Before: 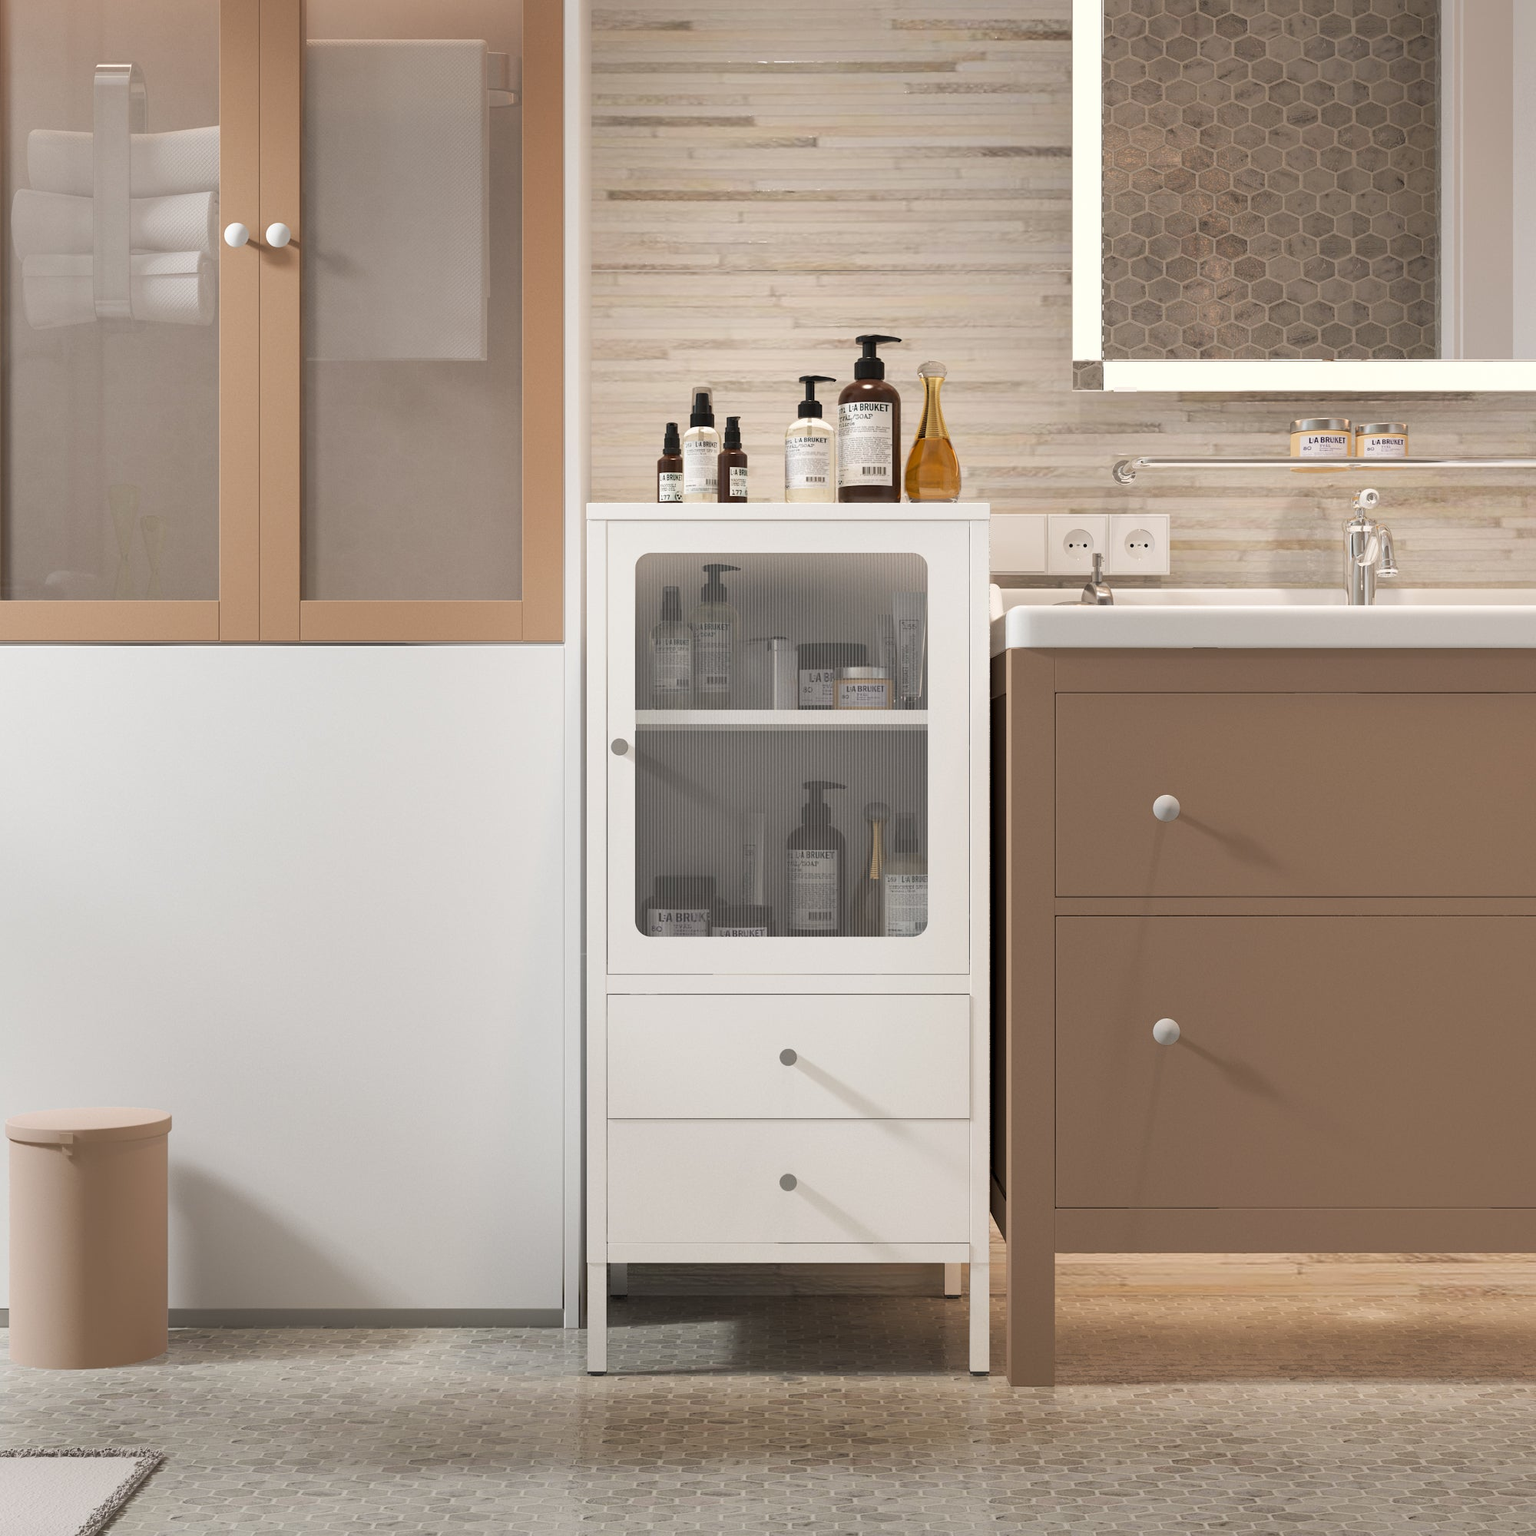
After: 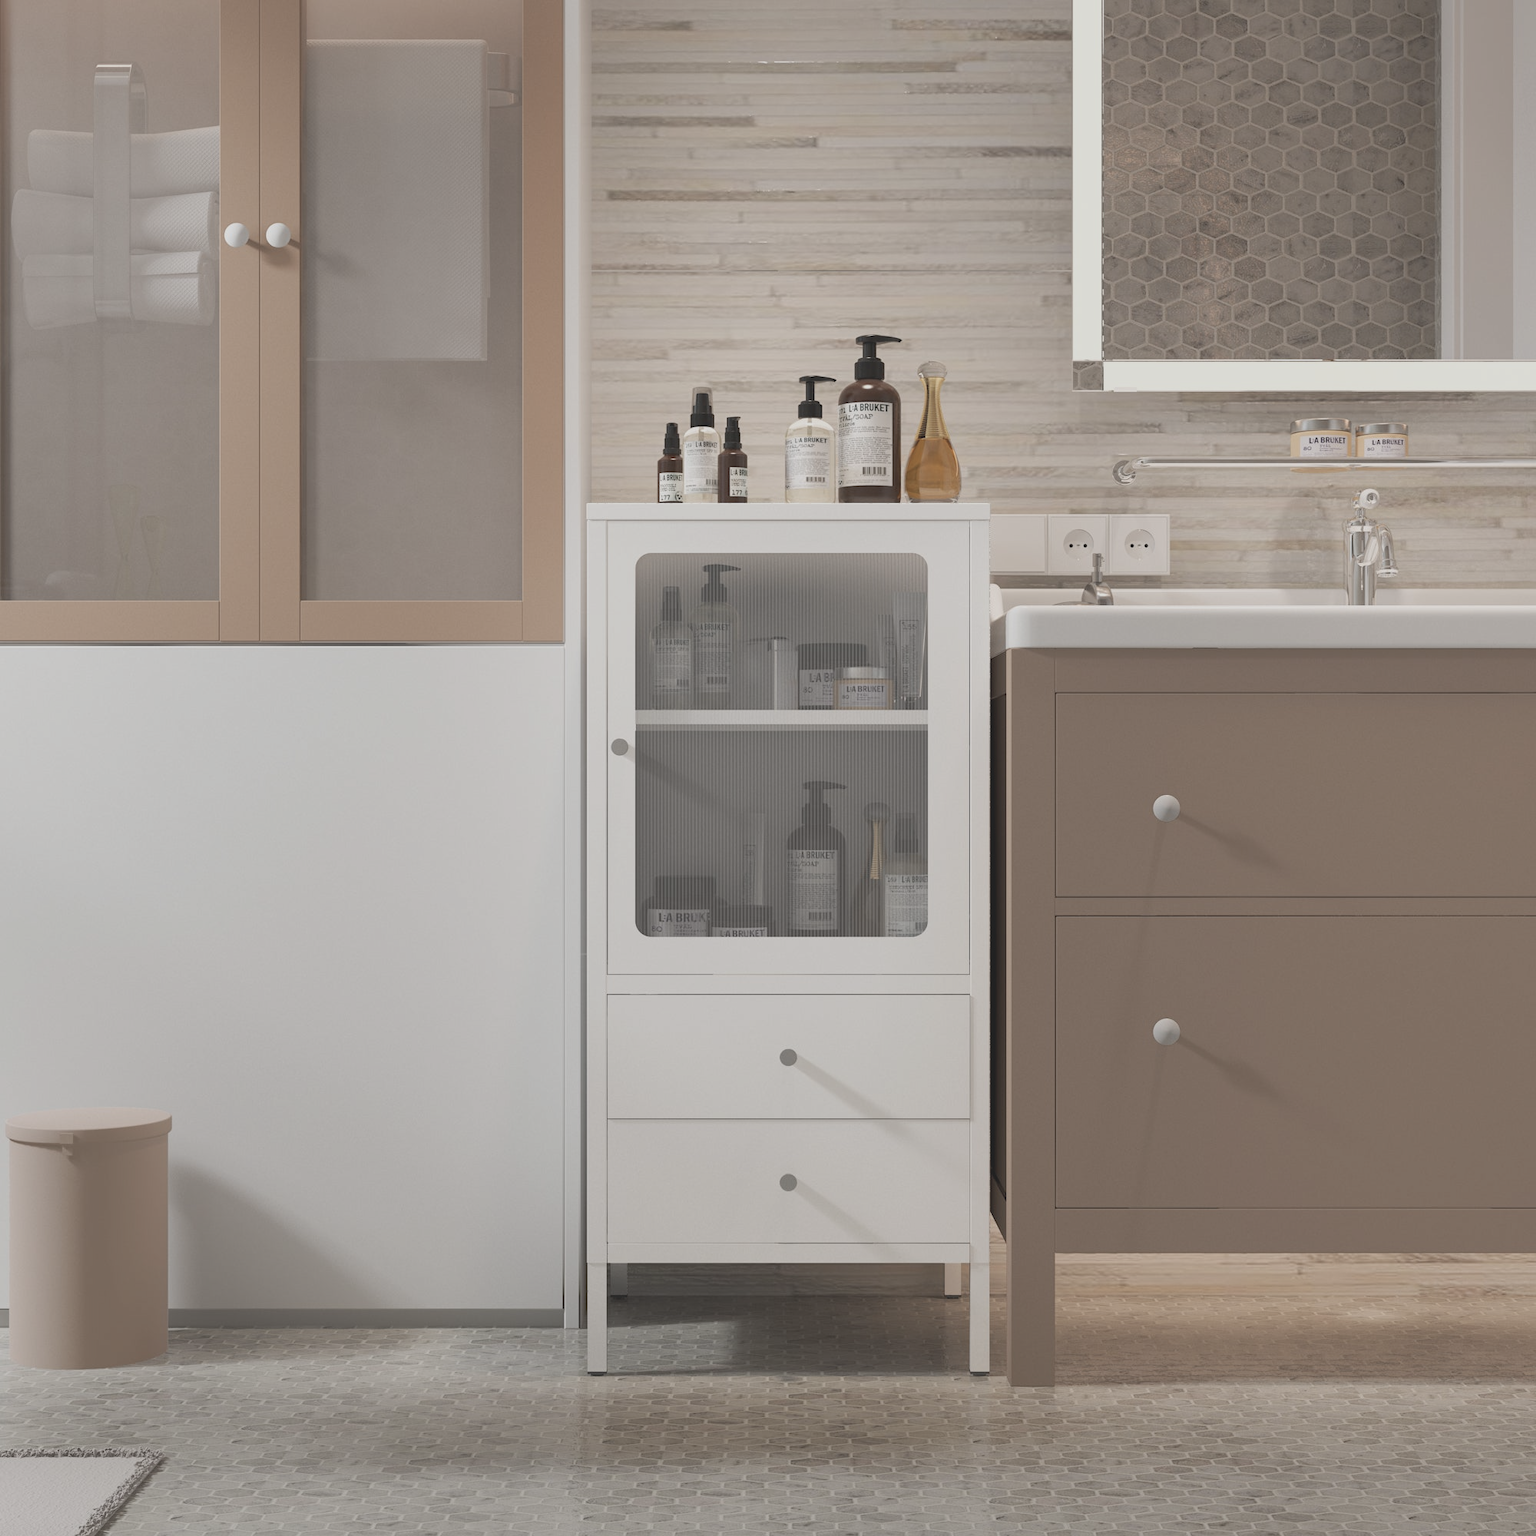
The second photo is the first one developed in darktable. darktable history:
contrast brightness saturation: contrast -0.251, saturation -0.431
